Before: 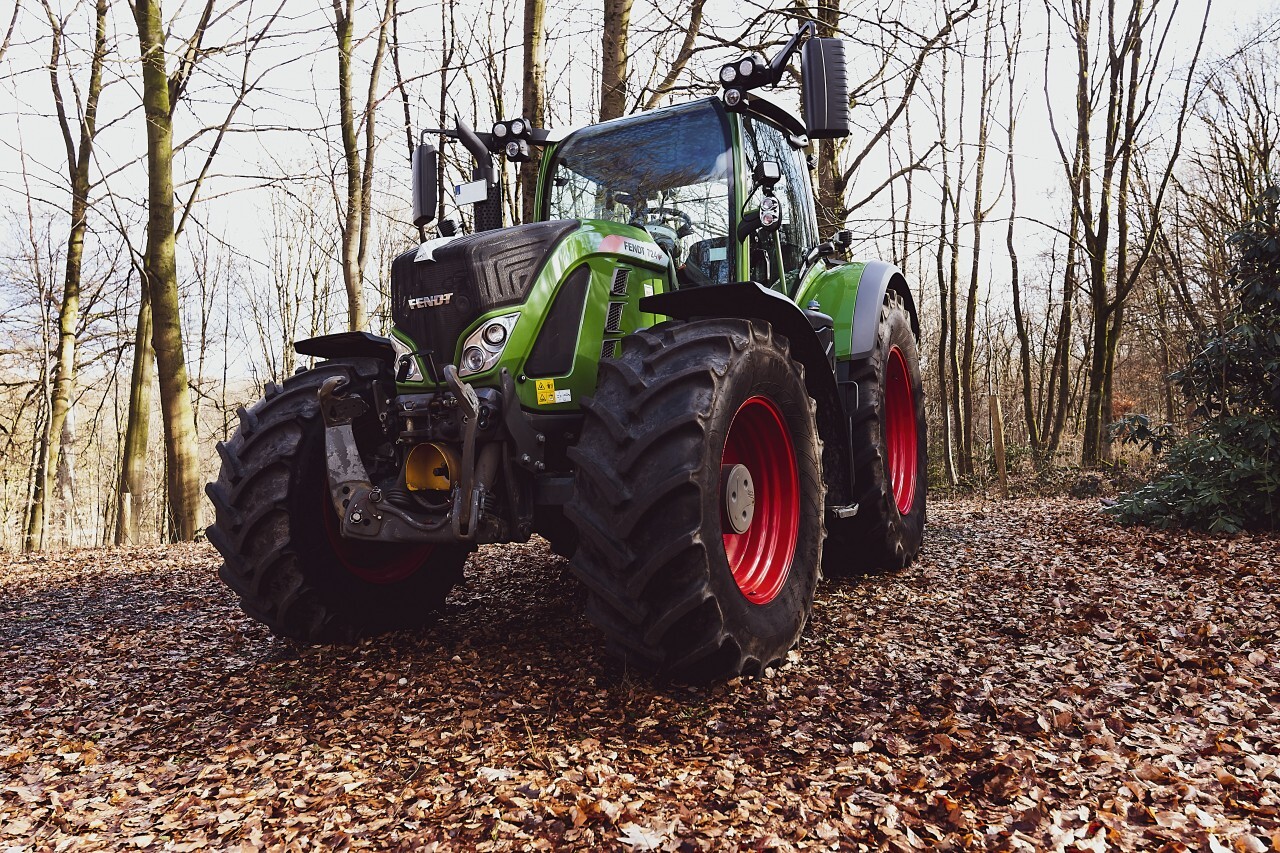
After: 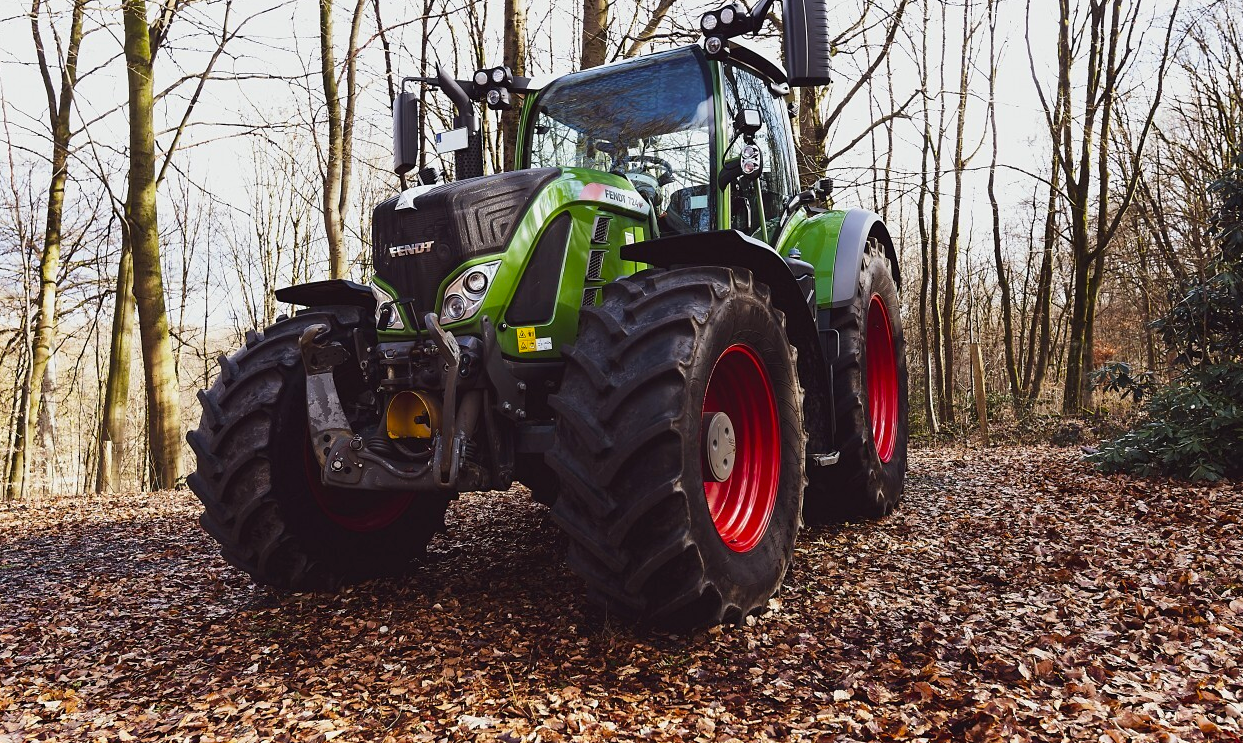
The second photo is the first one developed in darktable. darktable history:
color balance: output saturation 110%
tone equalizer: on, module defaults
crop: left 1.507%, top 6.147%, right 1.379%, bottom 6.637%
